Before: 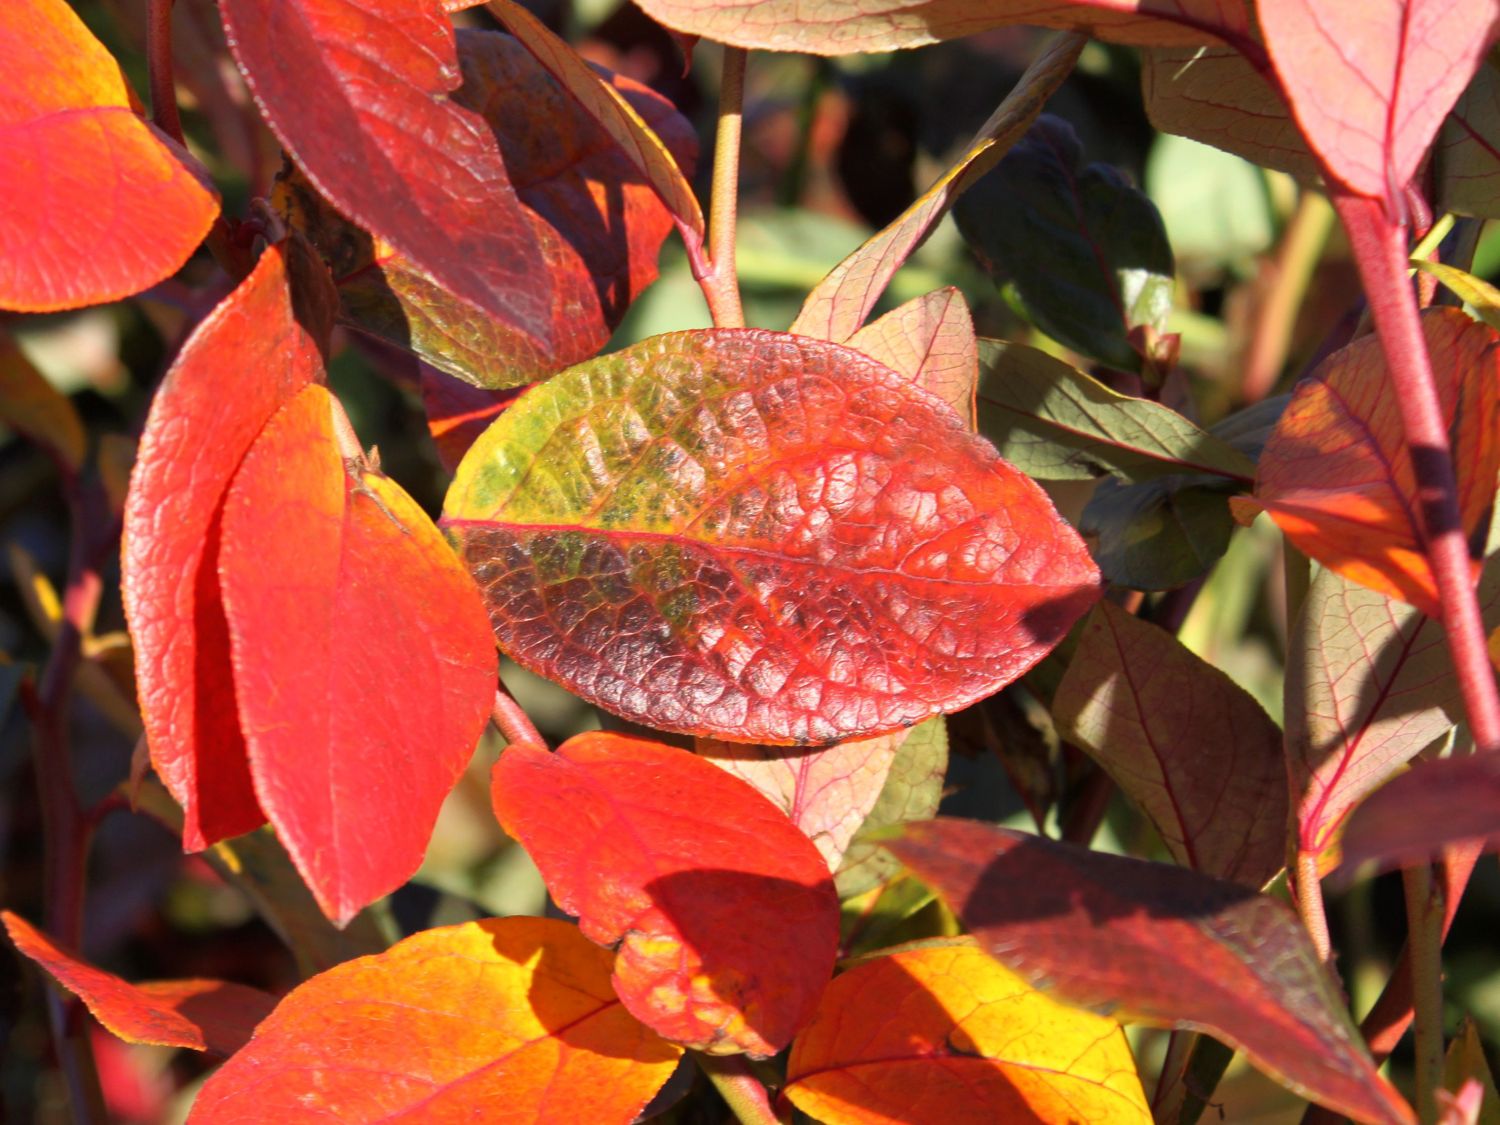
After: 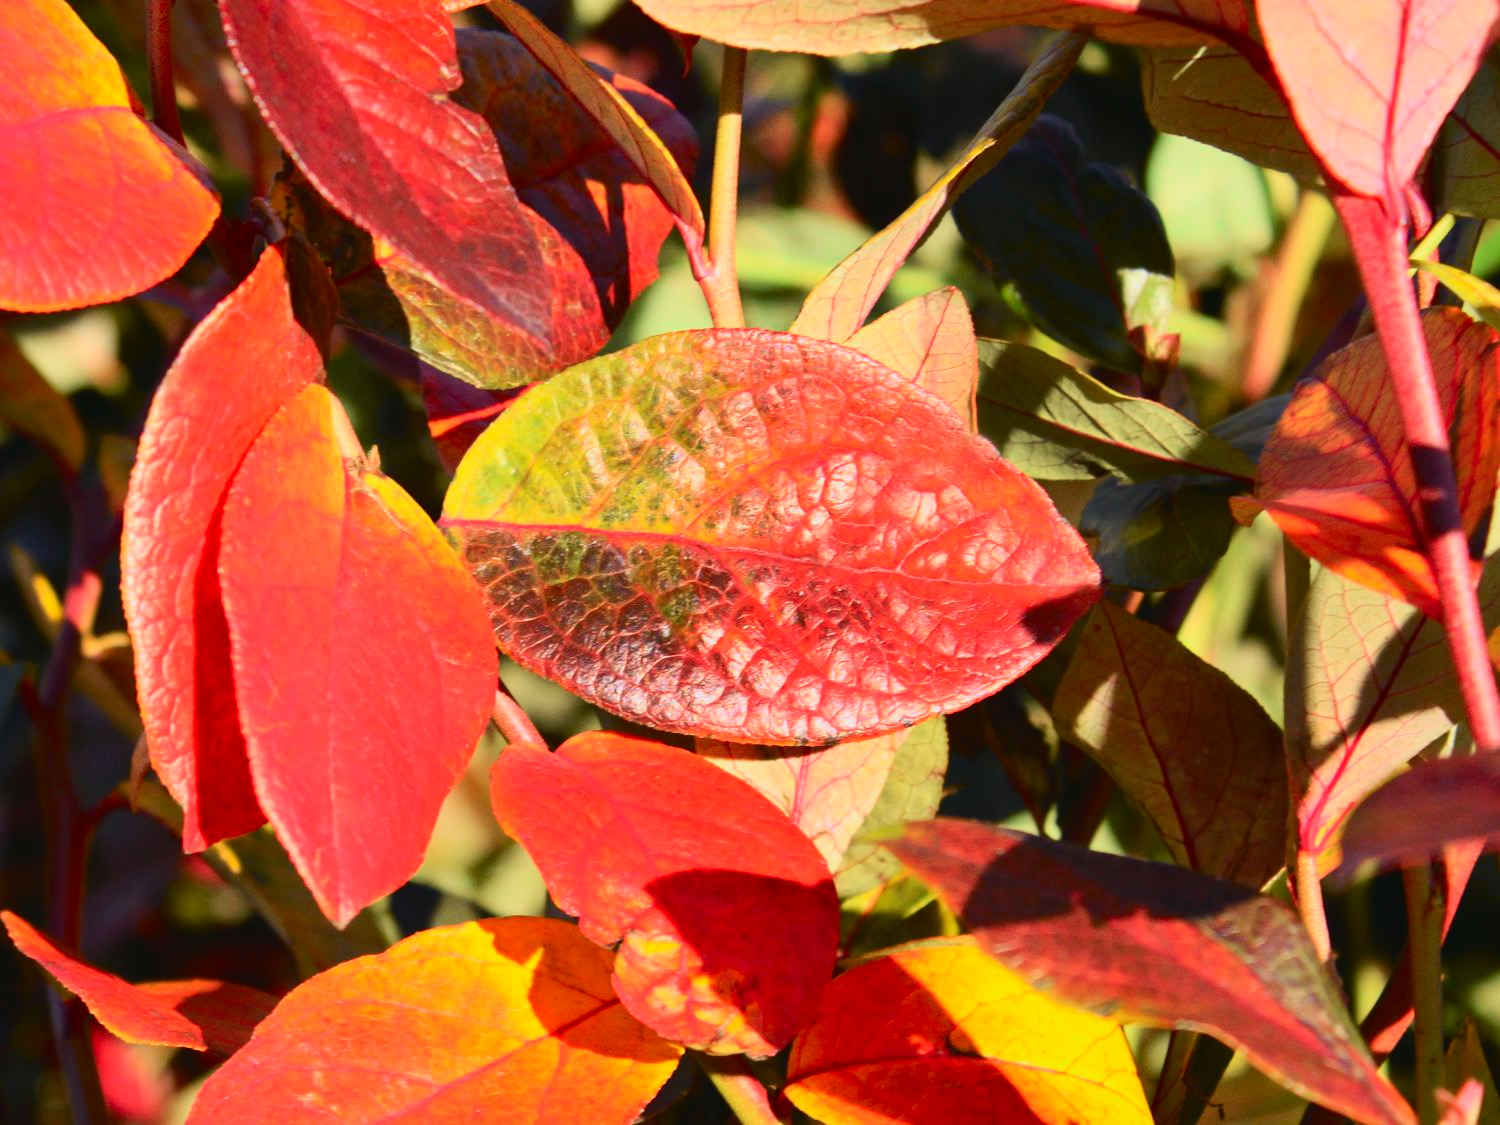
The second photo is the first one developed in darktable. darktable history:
tone curve: curves: ch0 [(0, 0.03) (0.113, 0.087) (0.207, 0.184) (0.515, 0.612) (0.712, 0.793) (1, 0.946)]; ch1 [(0, 0) (0.172, 0.123) (0.317, 0.279) (0.414, 0.382) (0.476, 0.479) (0.505, 0.498) (0.534, 0.534) (0.621, 0.65) (0.709, 0.764) (1, 1)]; ch2 [(0, 0) (0.411, 0.424) (0.505, 0.505) (0.521, 0.524) (0.537, 0.57) (0.65, 0.699) (1, 1)], color space Lab, independent channels, preserve colors none
